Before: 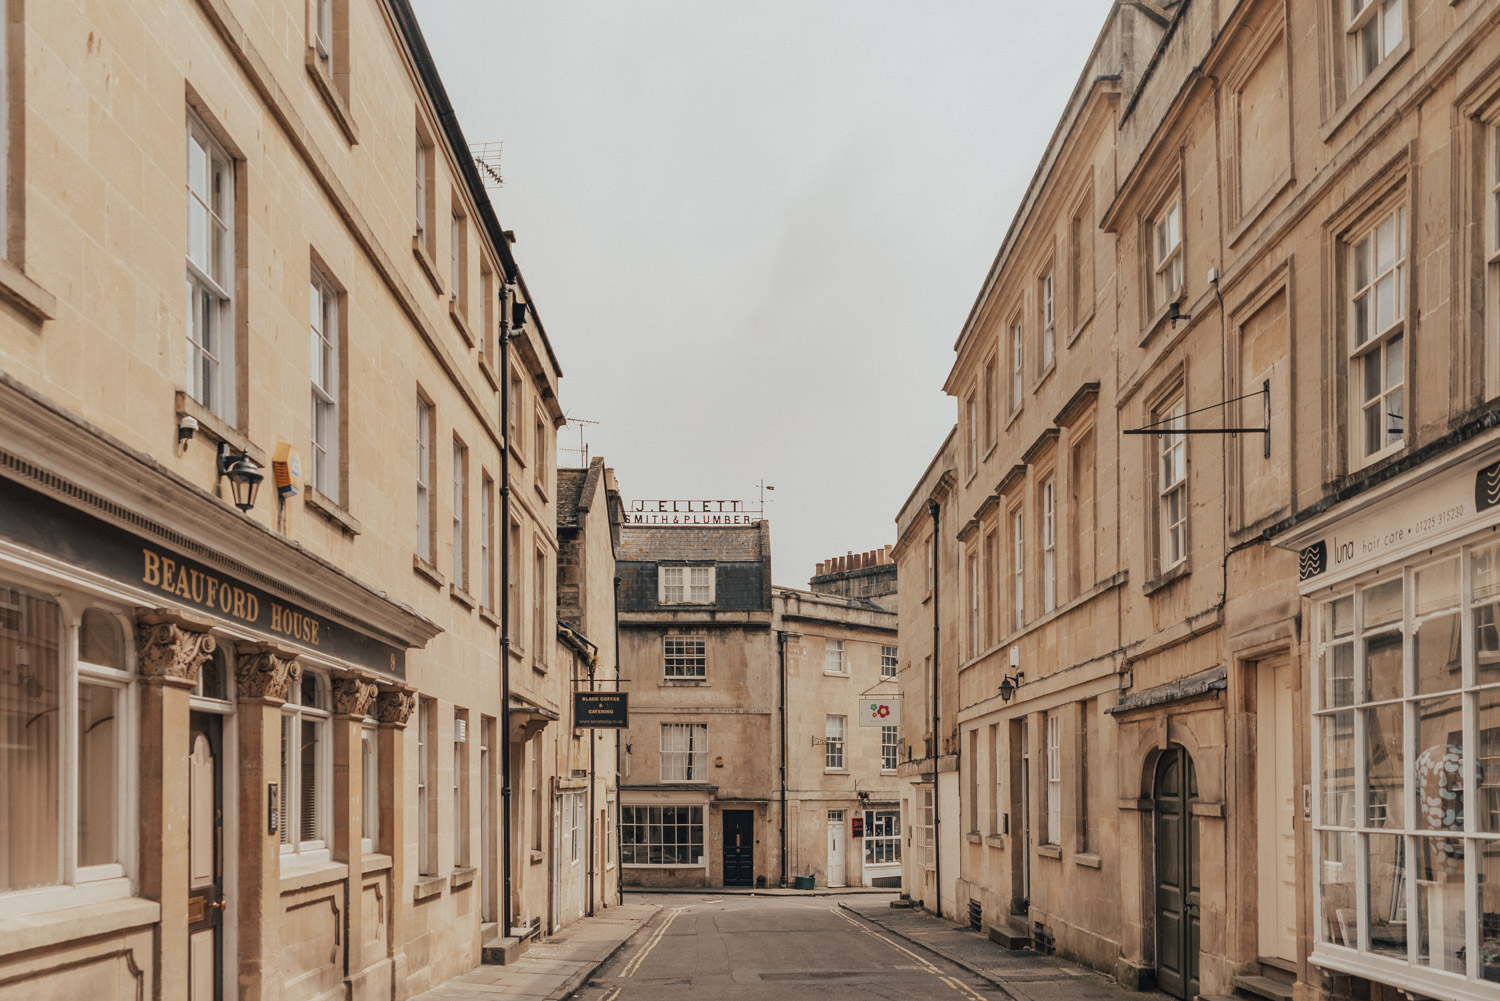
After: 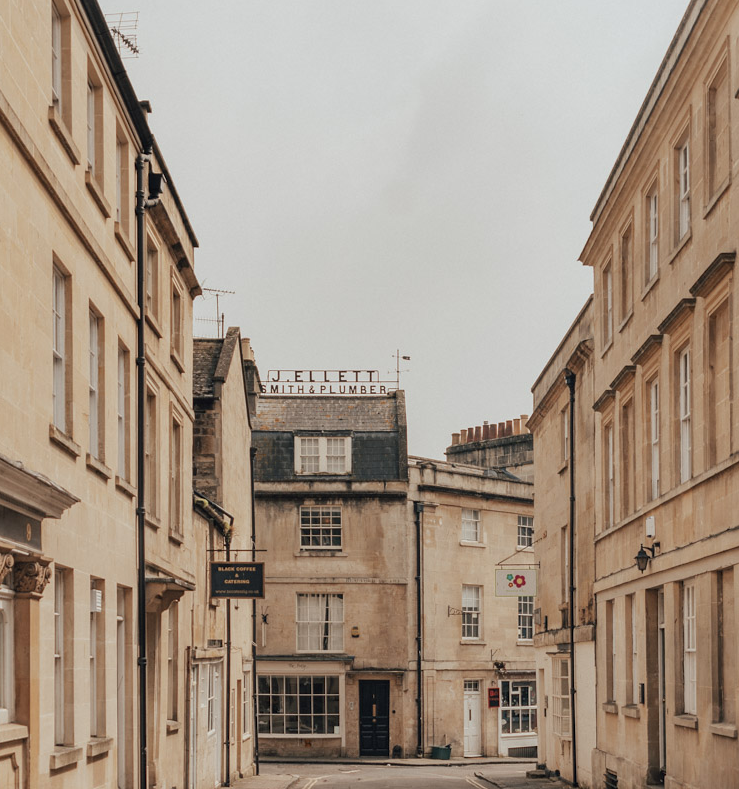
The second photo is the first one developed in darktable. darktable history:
crop and rotate: angle 0.021°, left 24.253%, top 13.022%, right 26.409%, bottom 8.065%
